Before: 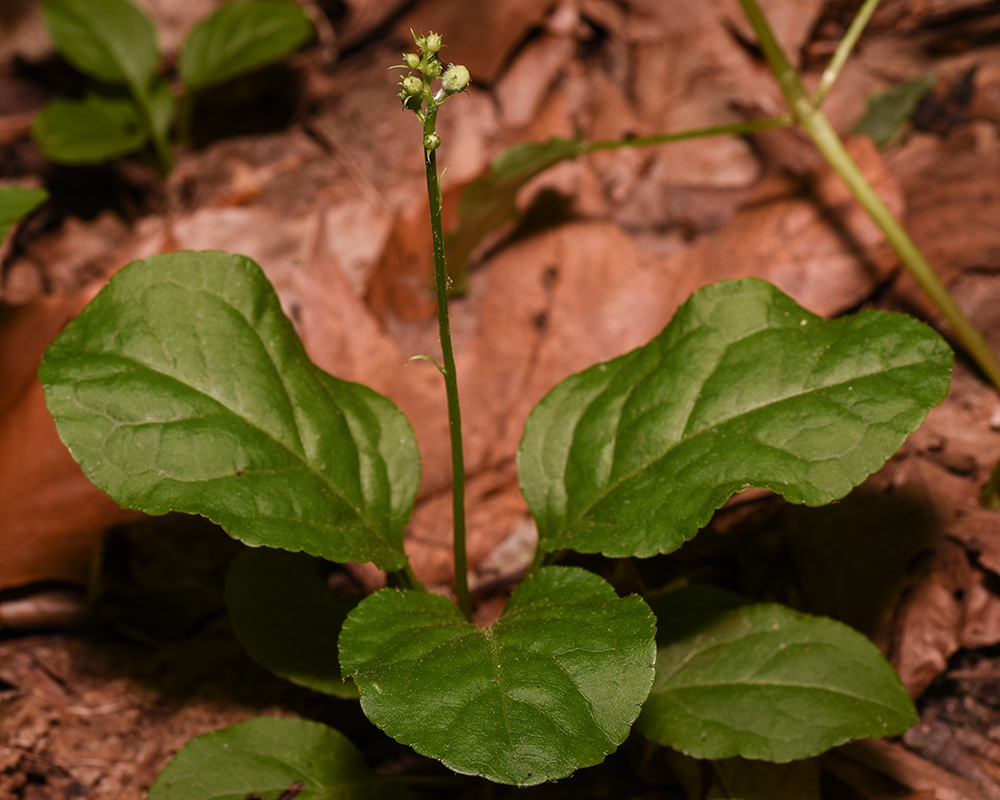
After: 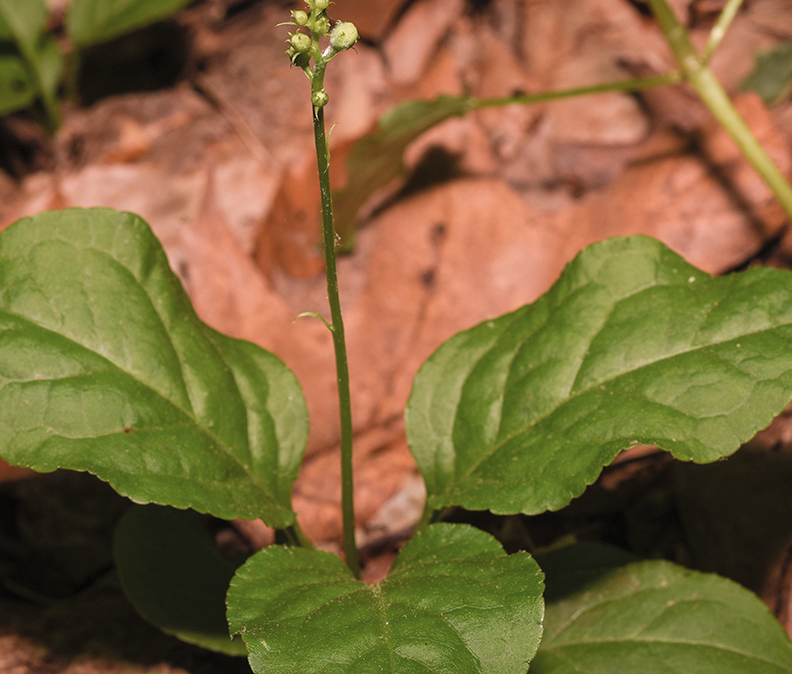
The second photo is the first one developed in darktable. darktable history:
contrast brightness saturation: brightness 0.15
crop: left 11.225%, top 5.381%, right 9.565%, bottom 10.314%
rotate and perspective: crop left 0, crop top 0
